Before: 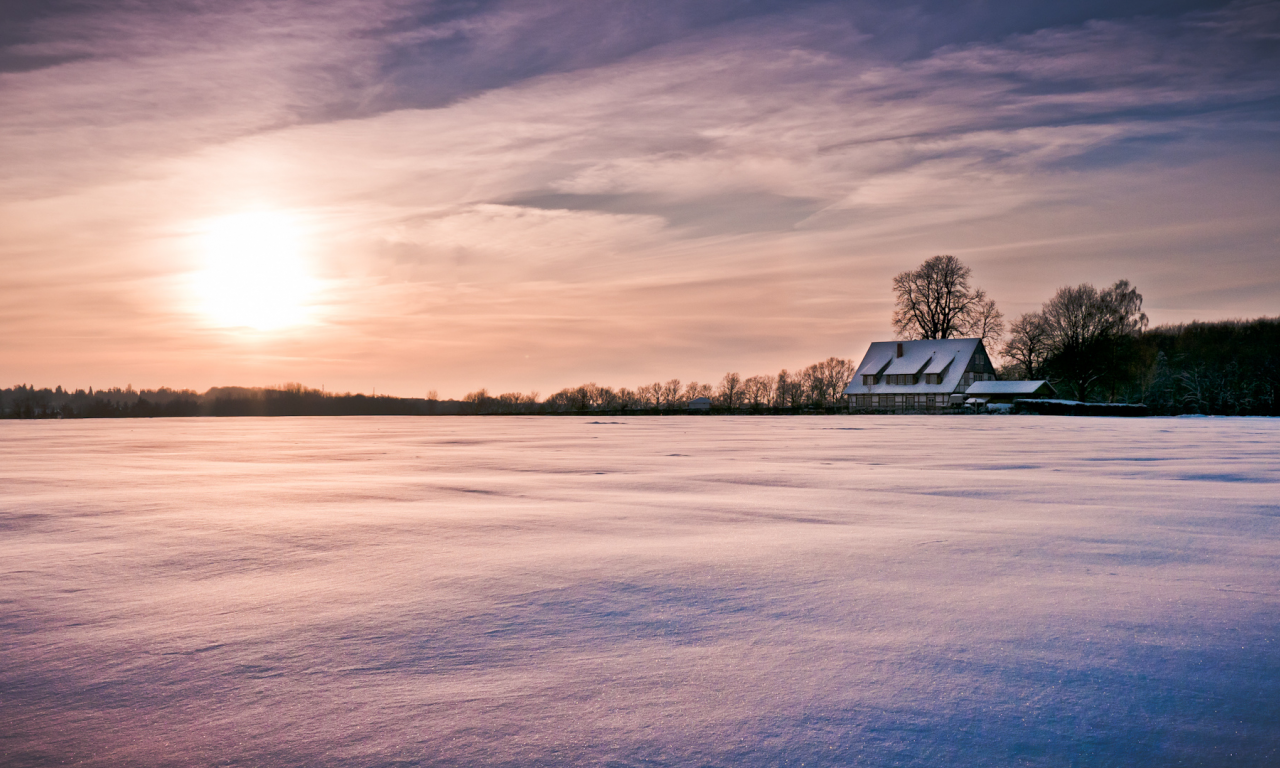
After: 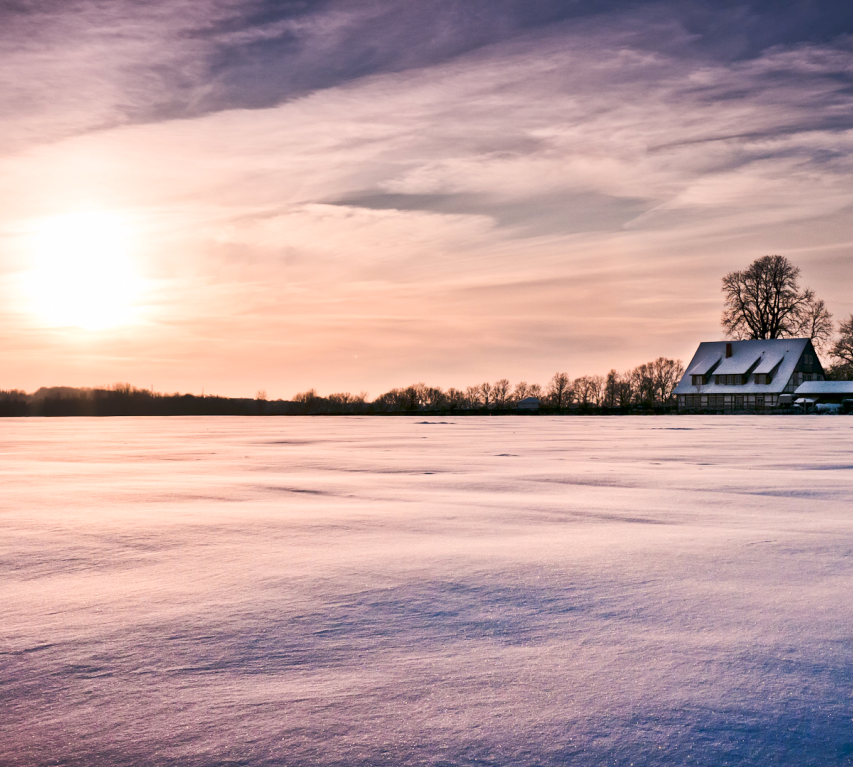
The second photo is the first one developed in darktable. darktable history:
crop and rotate: left 13.366%, right 19.97%
contrast brightness saturation: contrast 0.22
